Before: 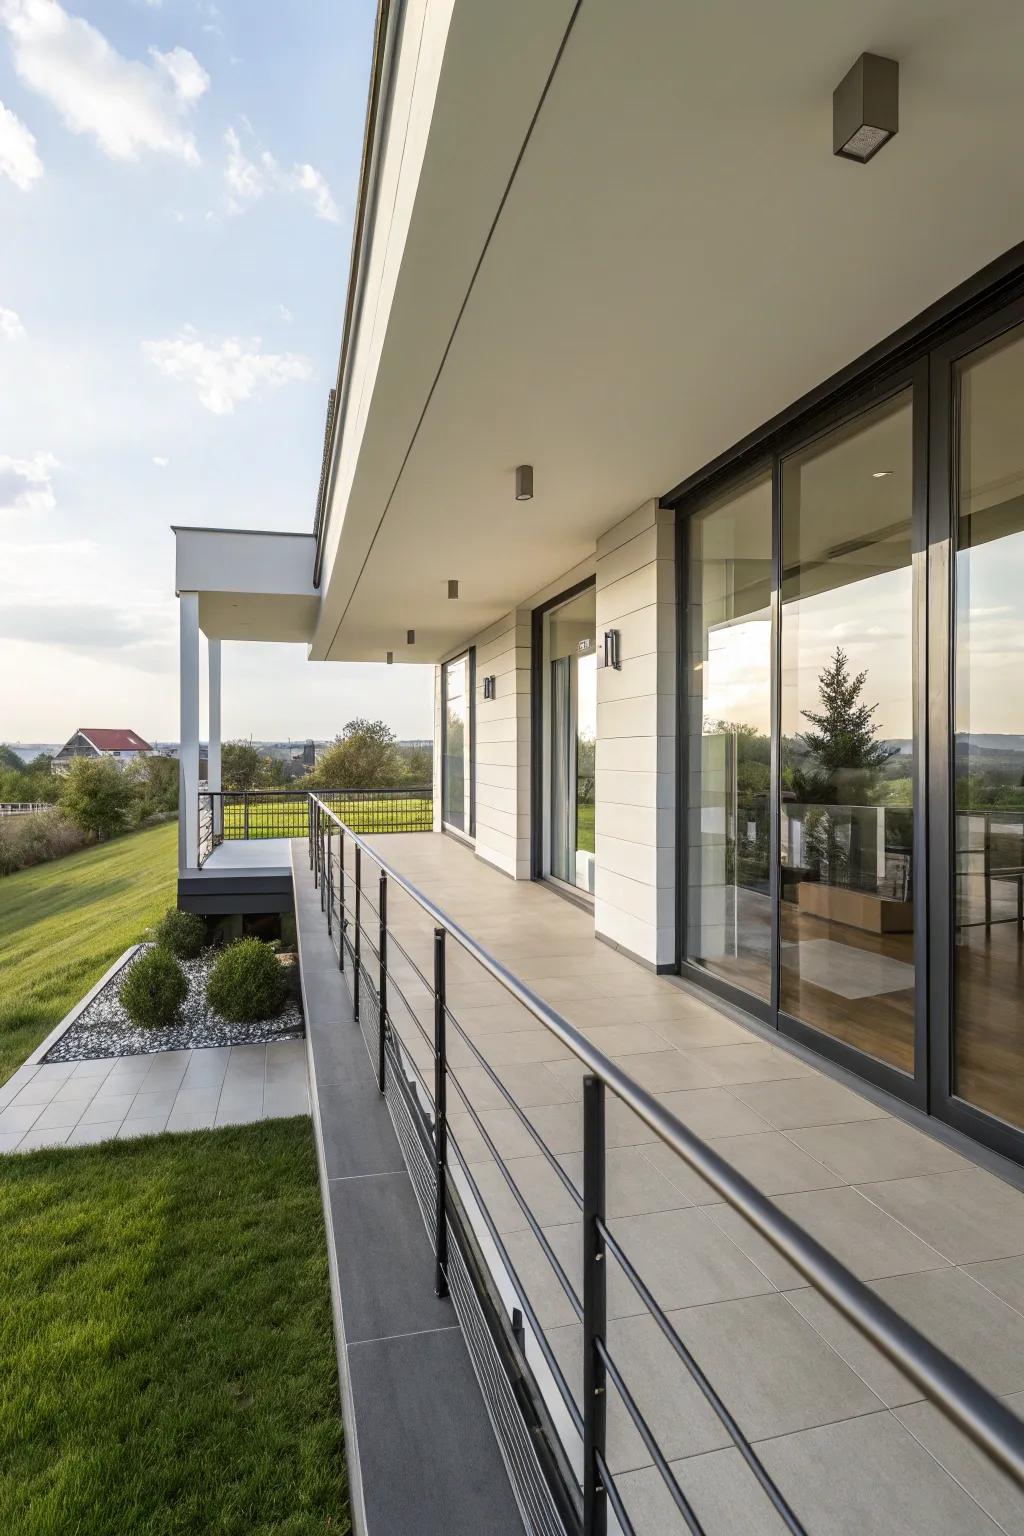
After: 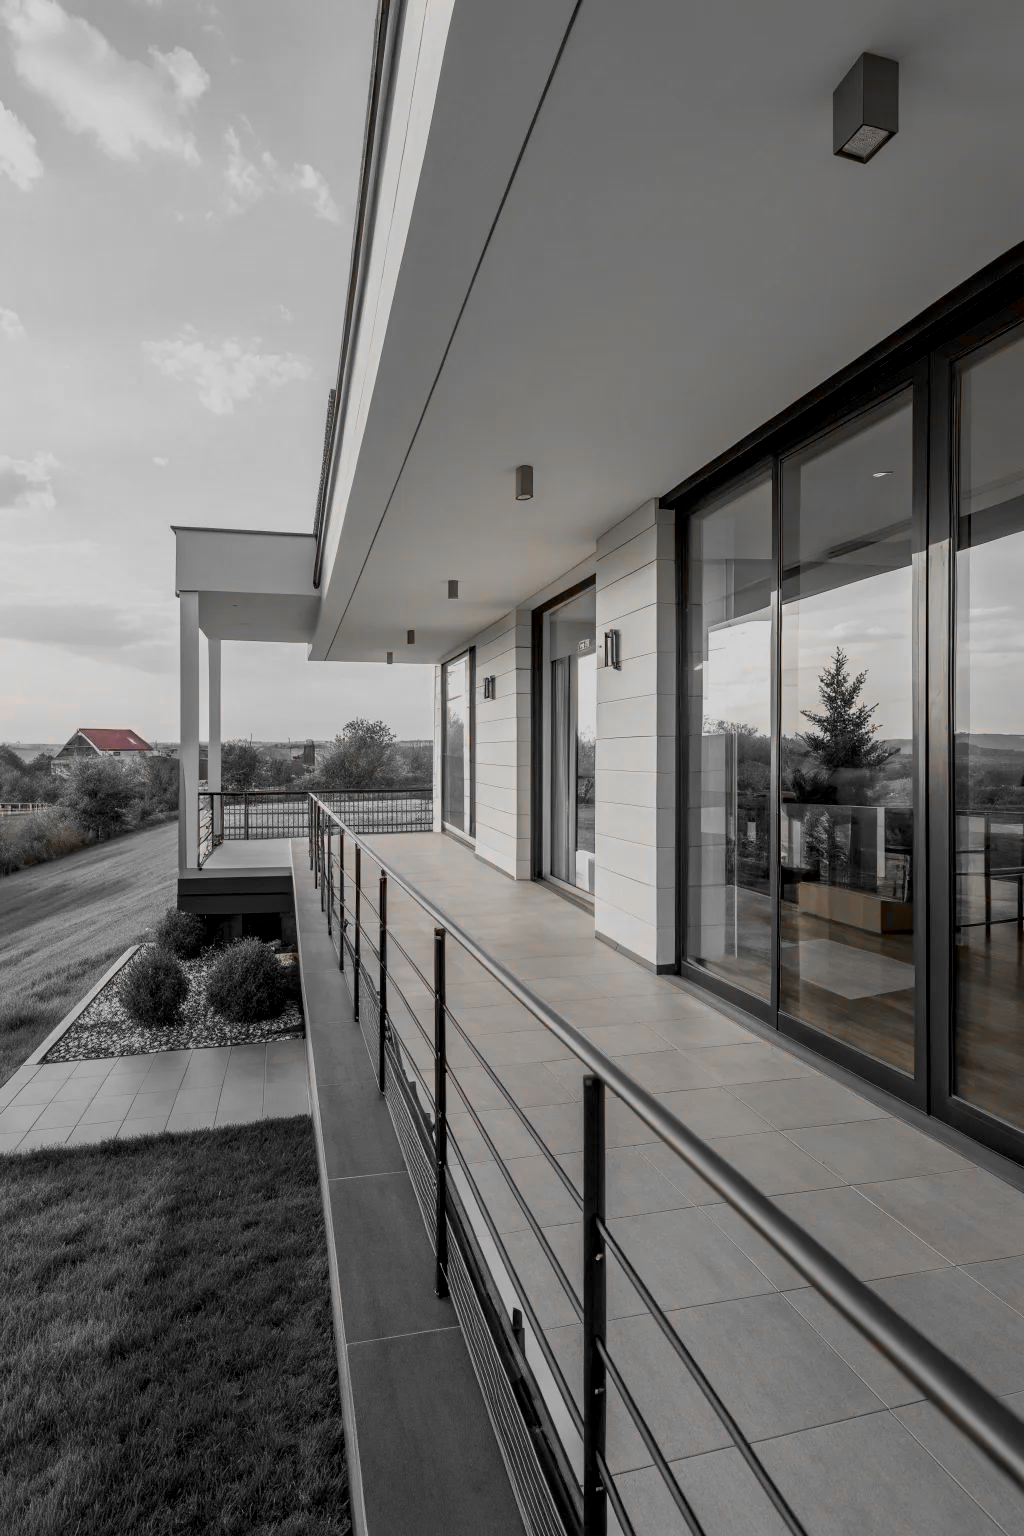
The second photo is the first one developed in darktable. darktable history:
exposure: black level correction 0.009, exposure -0.622 EV, compensate highlight preservation false
color zones: curves: ch0 [(0, 0.65) (0.096, 0.644) (0.221, 0.539) (0.429, 0.5) (0.571, 0.5) (0.714, 0.5) (0.857, 0.5) (1, 0.65)]; ch1 [(0, 0.5) (0.143, 0.5) (0.257, -0.002) (0.429, 0.04) (0.571, -0.001) (0.714, -0.015) (0.857, 0.024) (1, 0.5)]
